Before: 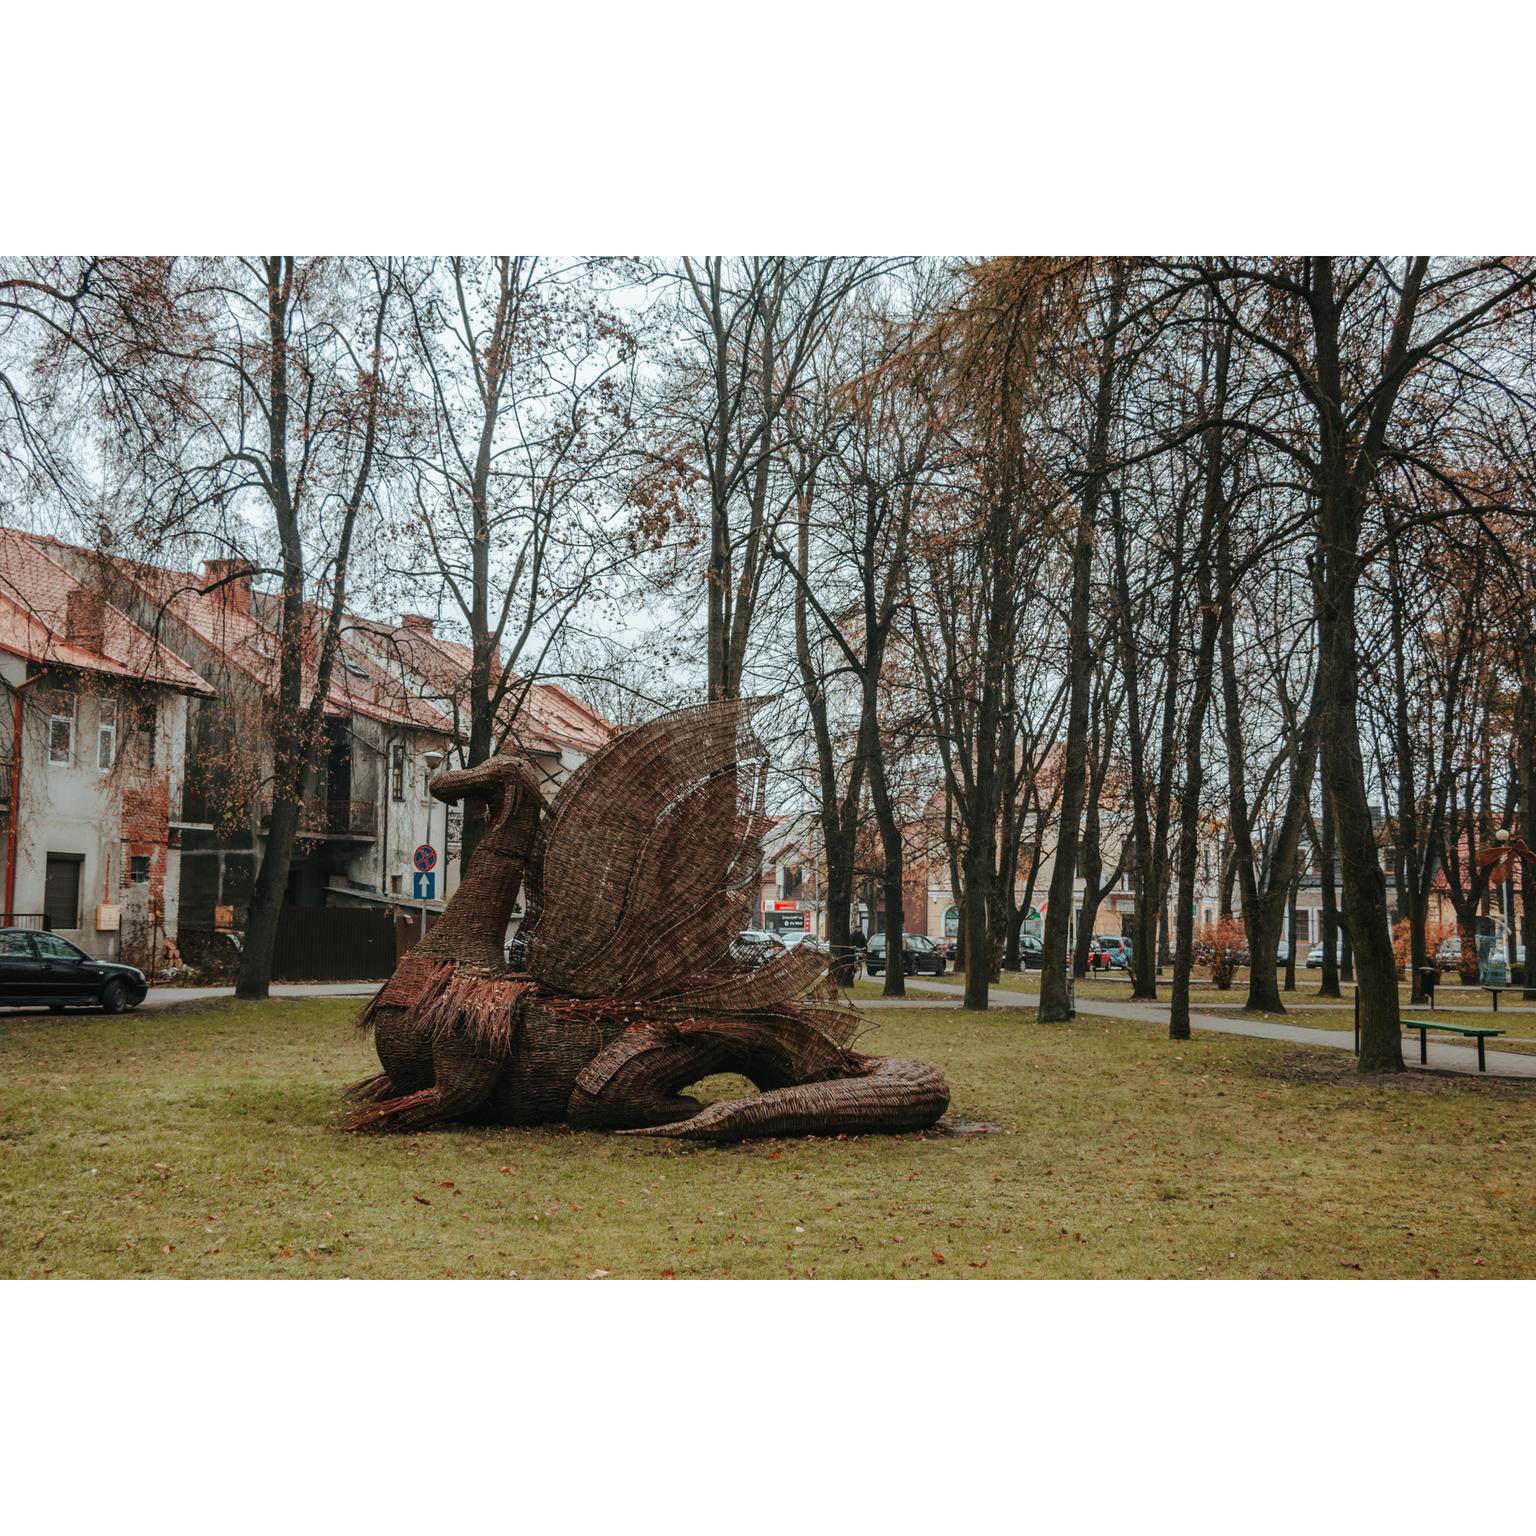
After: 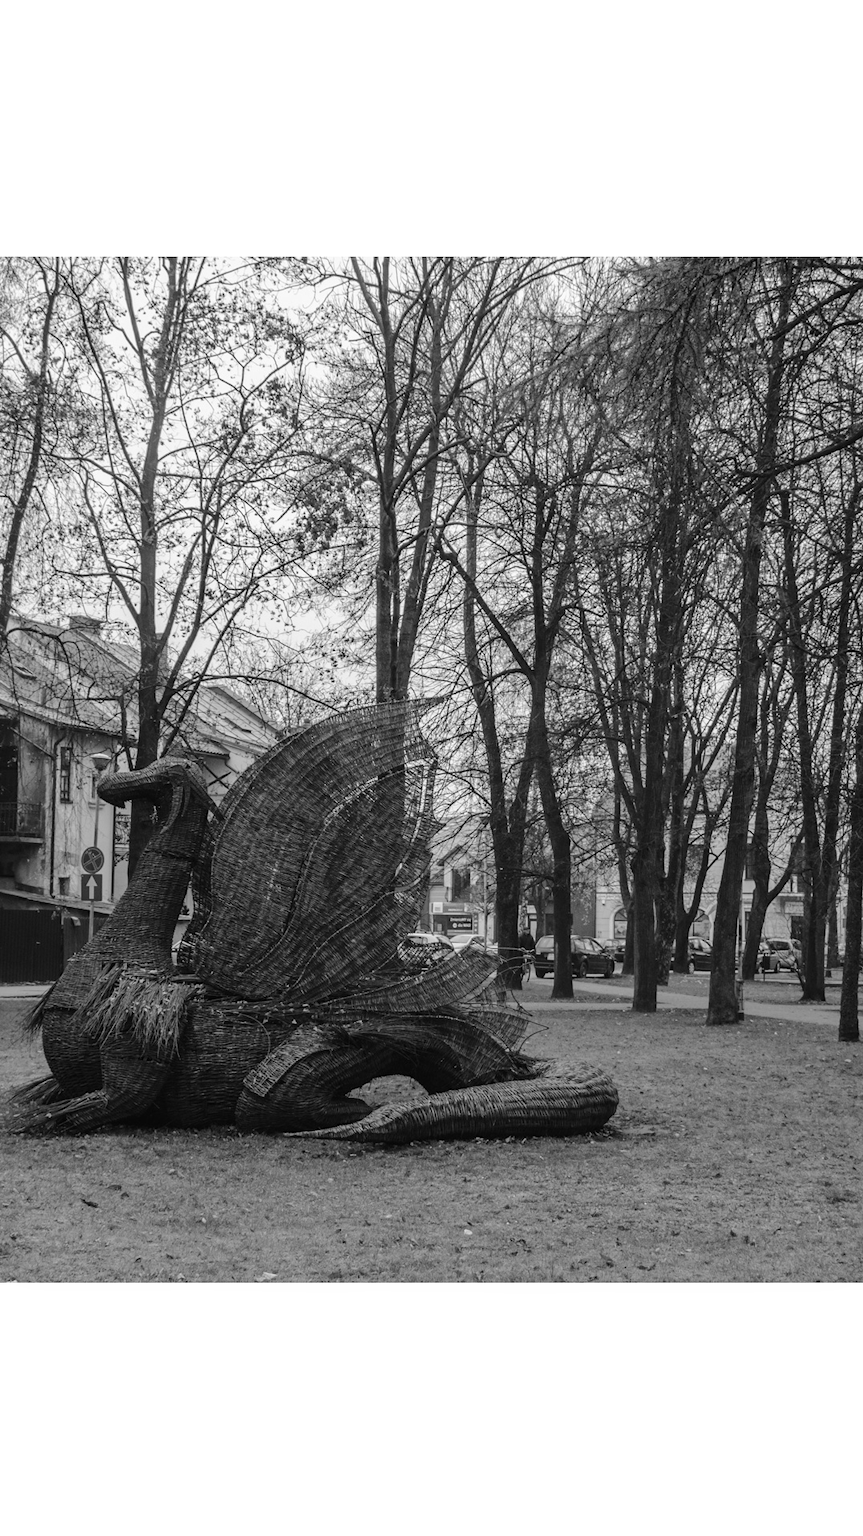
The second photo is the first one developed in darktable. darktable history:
monochrome: on, module defaults
crop: left 21.674%, right 22.086%
